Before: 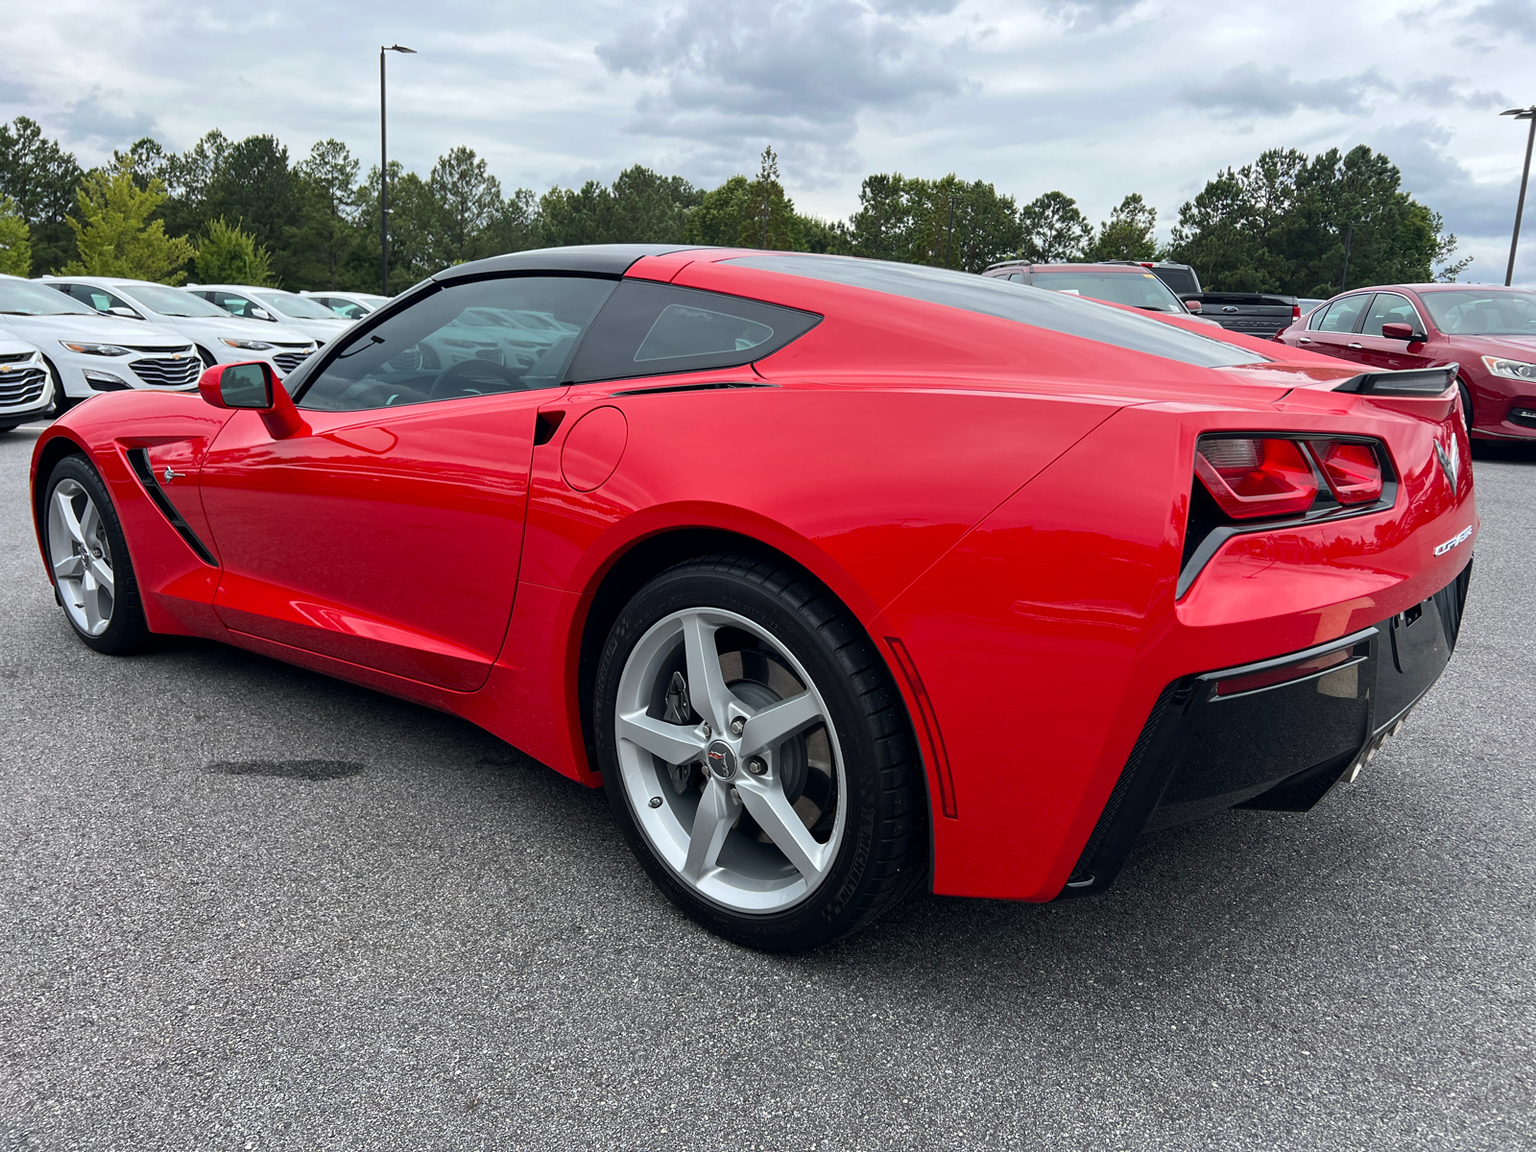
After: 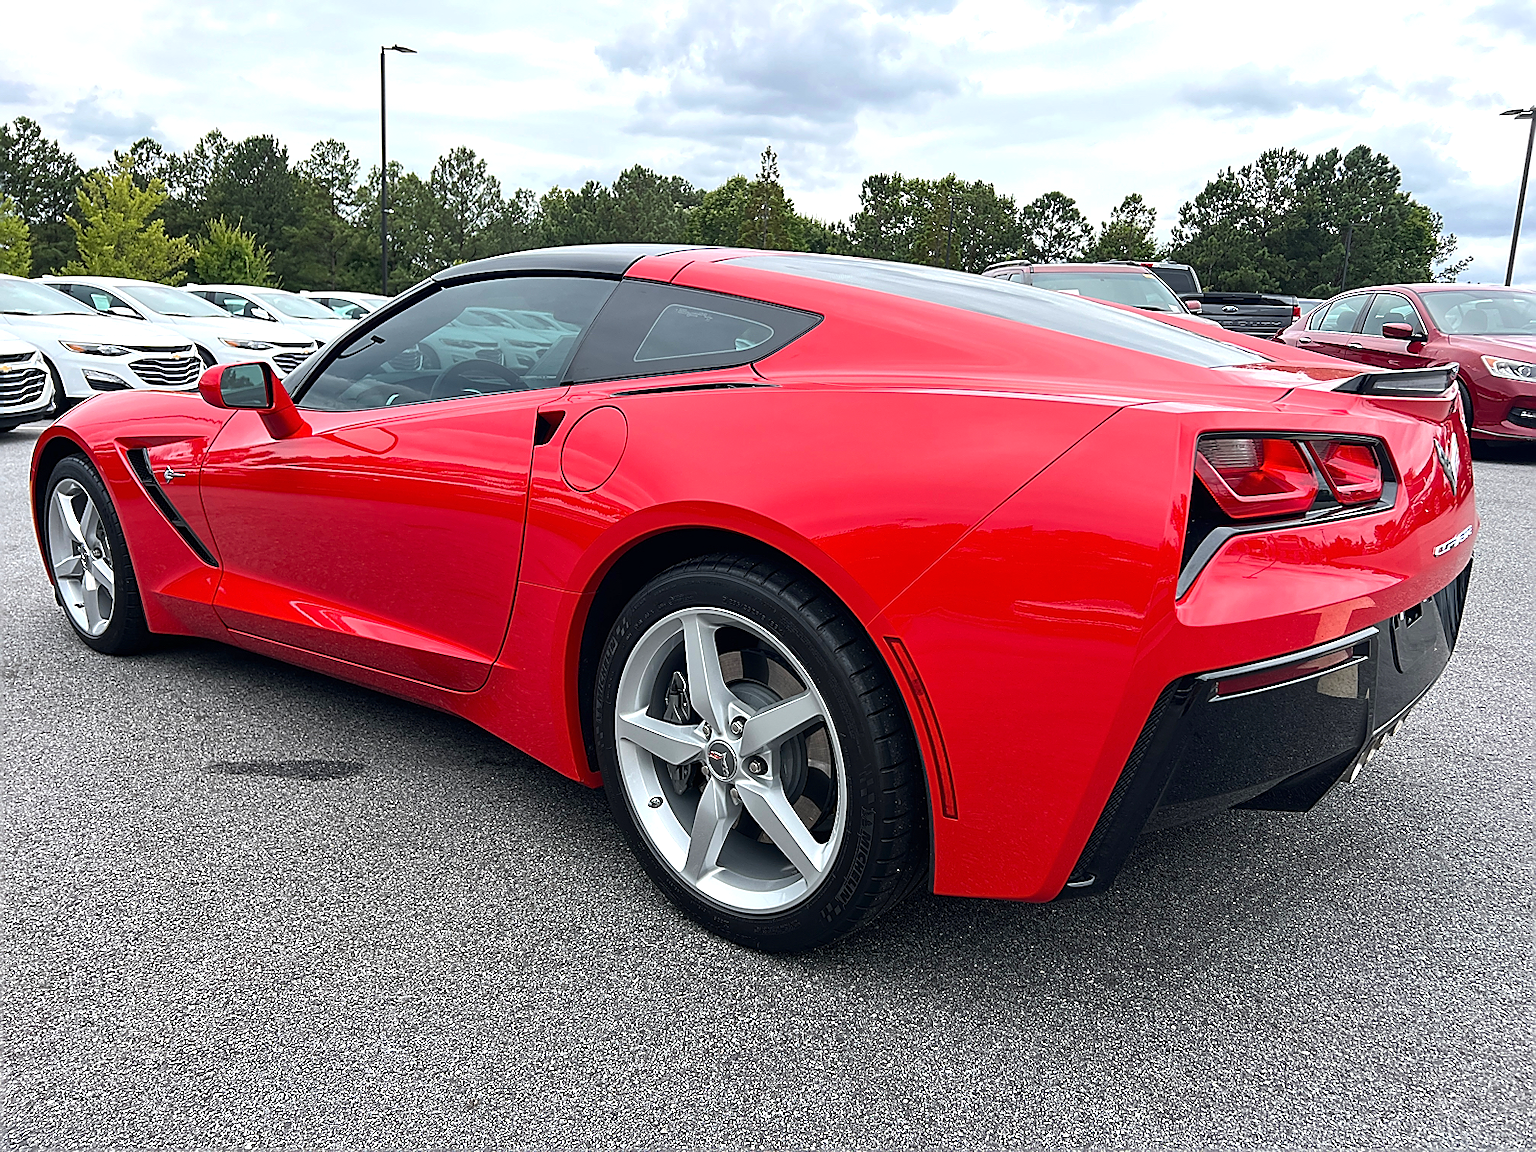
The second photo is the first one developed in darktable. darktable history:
sharpen: radius 1.4, amount 1.25, threshold 0.7
exposure: black level correction 0, exposure 0.5 EV, compensate exposure bias true, compensate highlight preservation false
